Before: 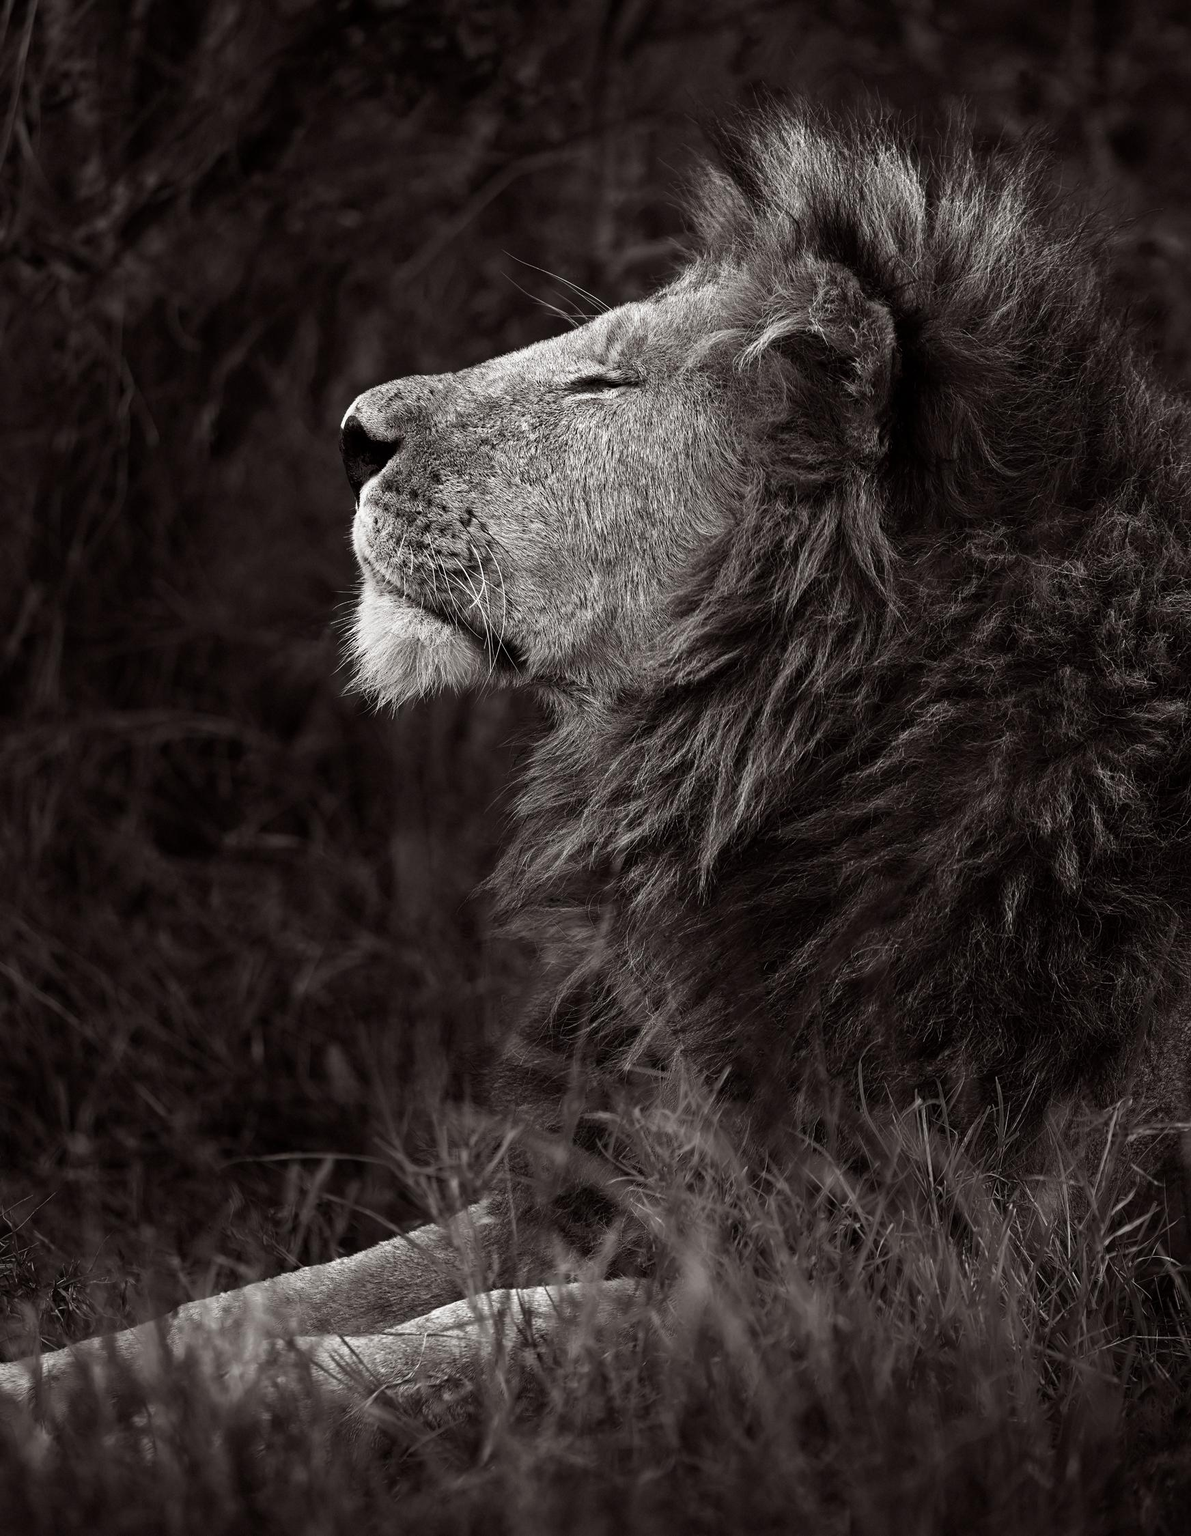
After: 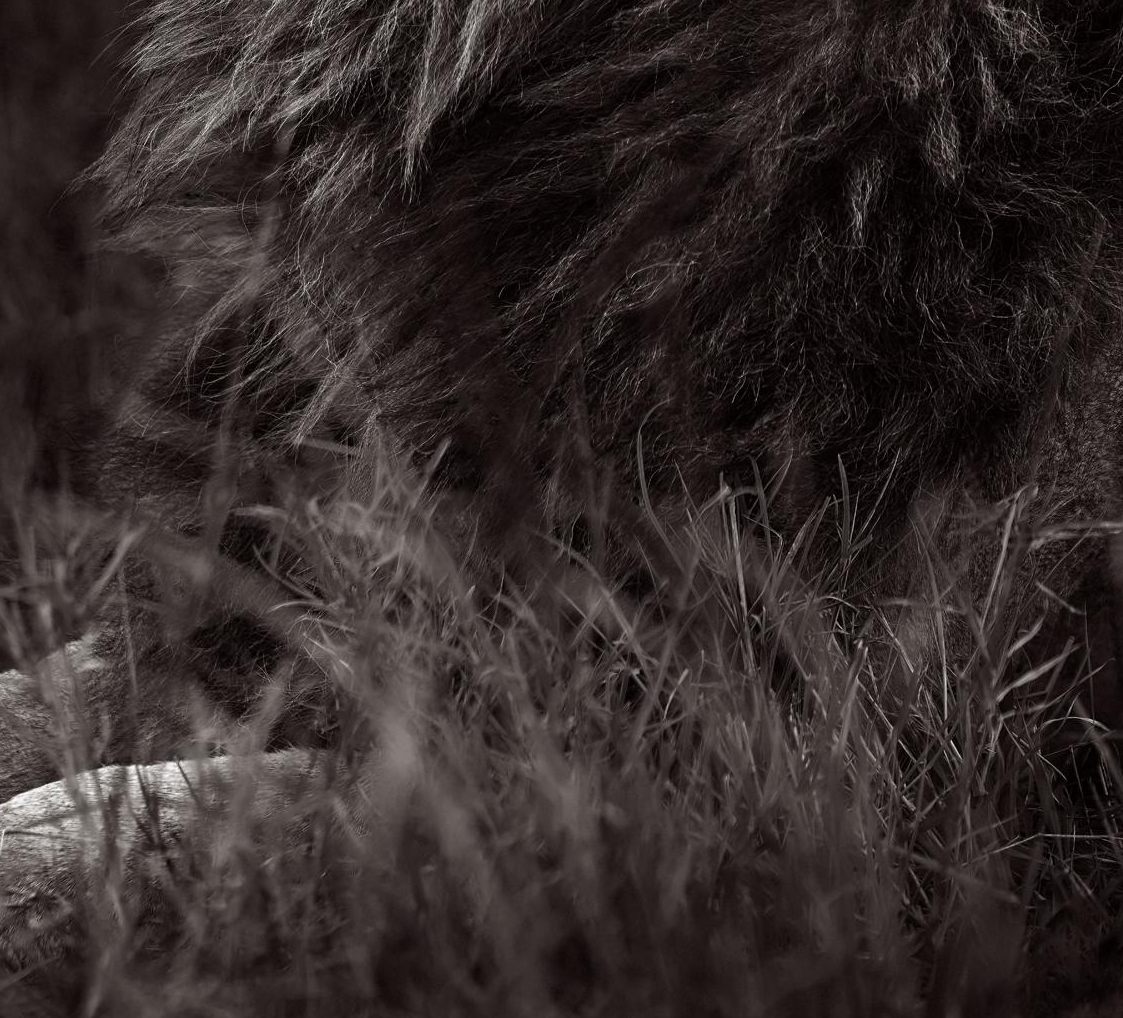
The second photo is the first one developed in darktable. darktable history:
crop and rotate: left 35.558%, top 49.933%, bottom 4.808%
